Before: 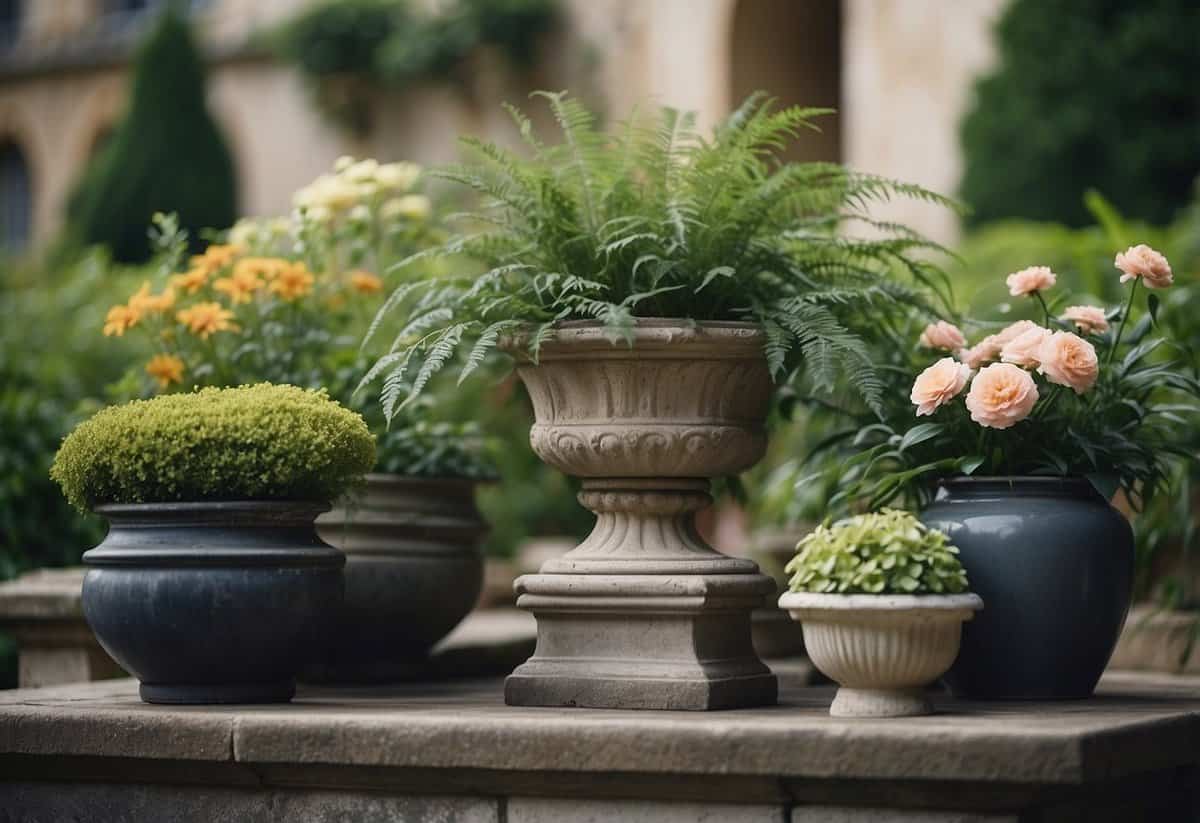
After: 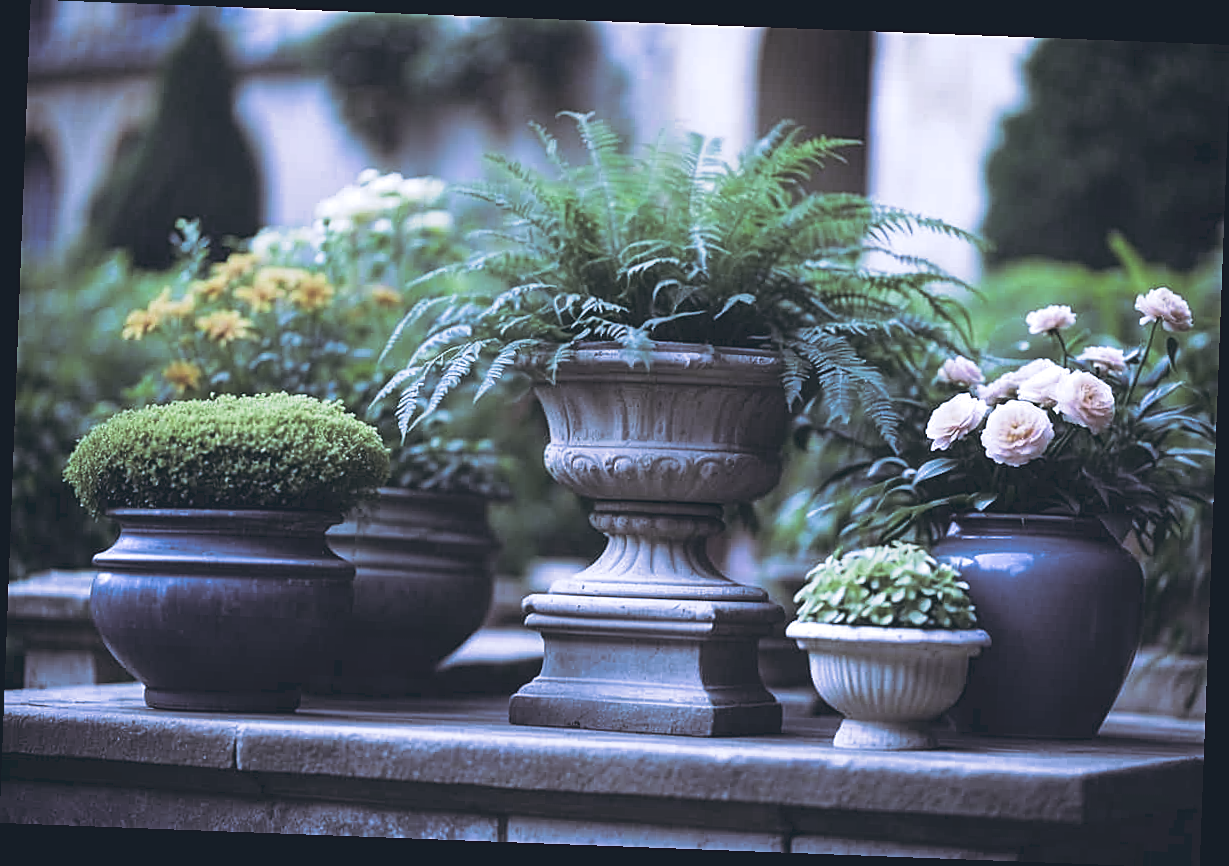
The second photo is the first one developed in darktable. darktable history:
tone curve: curves: ch0 [(0, 0) (0.003, 0.045) (0.011, 0.051) (0.025, 0.057) (0.044, 0.074) (0.069, 0.096) (0.1, 0.125) (0.136, 0.16) (0.177, 0.201) (0.224, 0.242) (0.277, 0.299) (0.335, 0.362) (0.399, 0.432) (0.468, 0.512) (0.543, 0.601) (0.623, 0.691) (0.709, 0.786) (0.801, 0.876) (0.898, 0.927) (1, 1)], preserve colors none
rotate and perspective: rotation 2.17°, automatic cropping off
sharpen: on, module defaults
split-toning: shadows › saturation 0.24, highlights › hue 54°, highlights › saturation 0.24
white balance: red 0.766, blue 1.537
color balance: lift [1.006, 0.985, 1.002, 1.015], gamma [1, 0.953, 1.008, 1.047], gain [1.076, 1.13, 1.004, 0.87]
